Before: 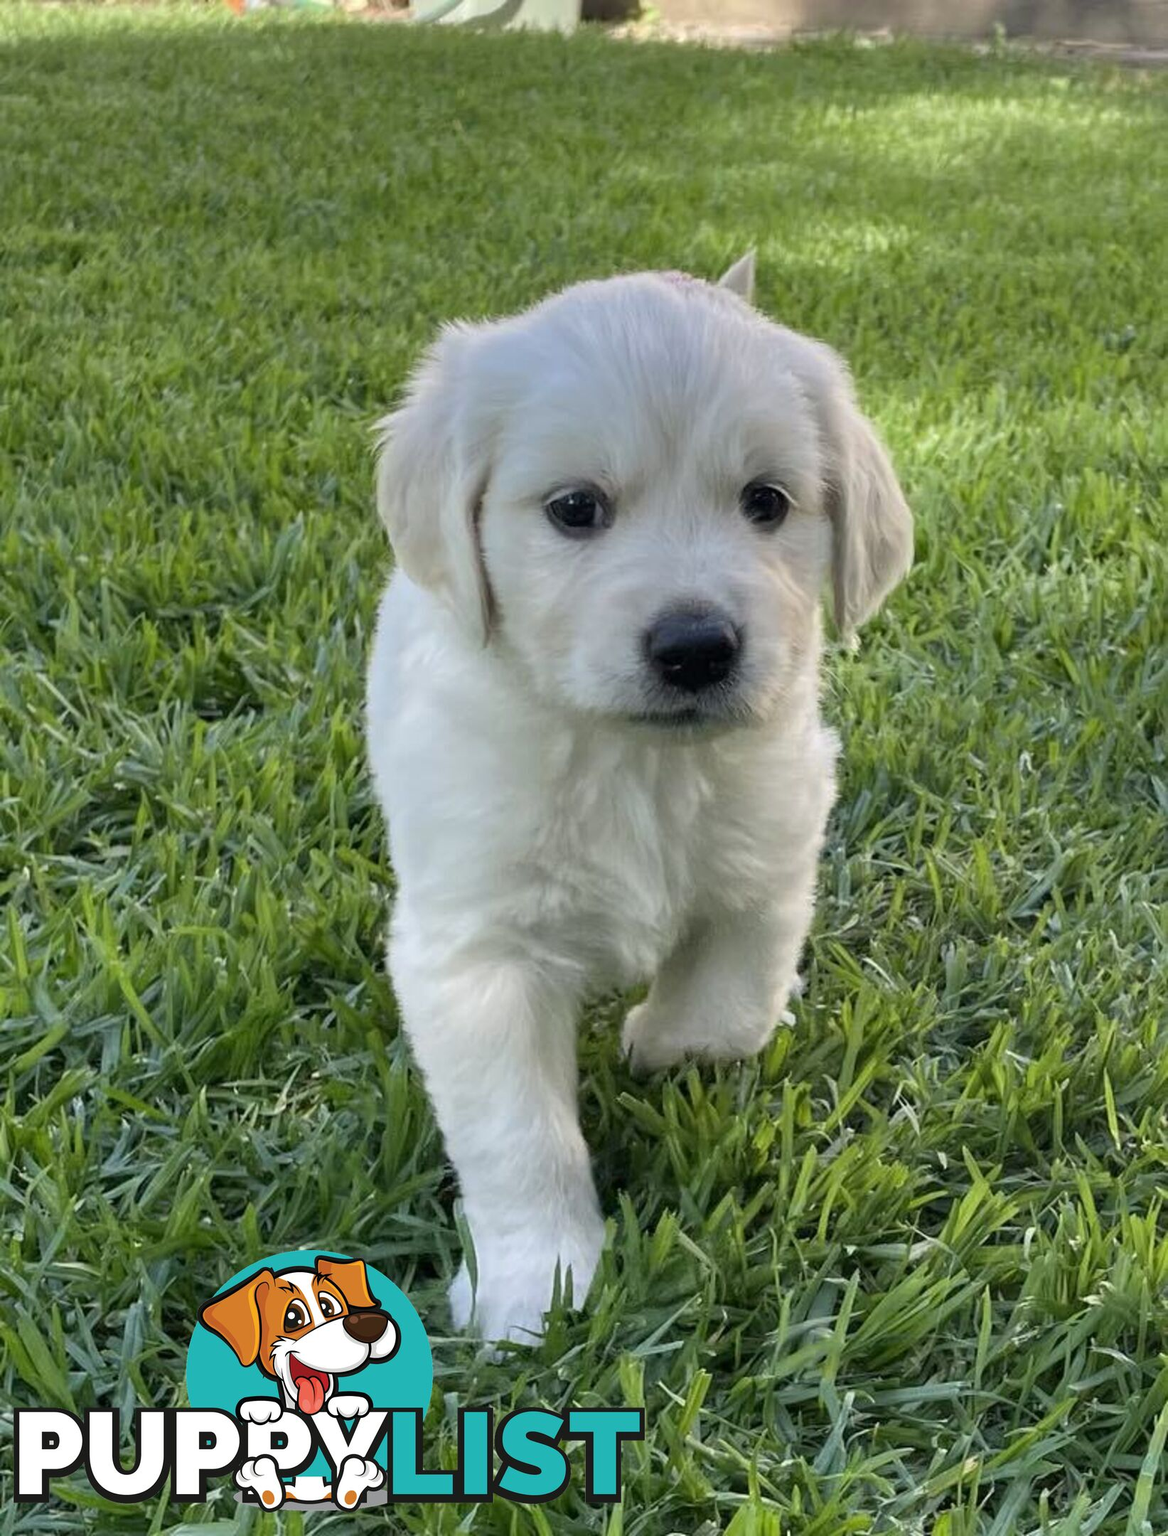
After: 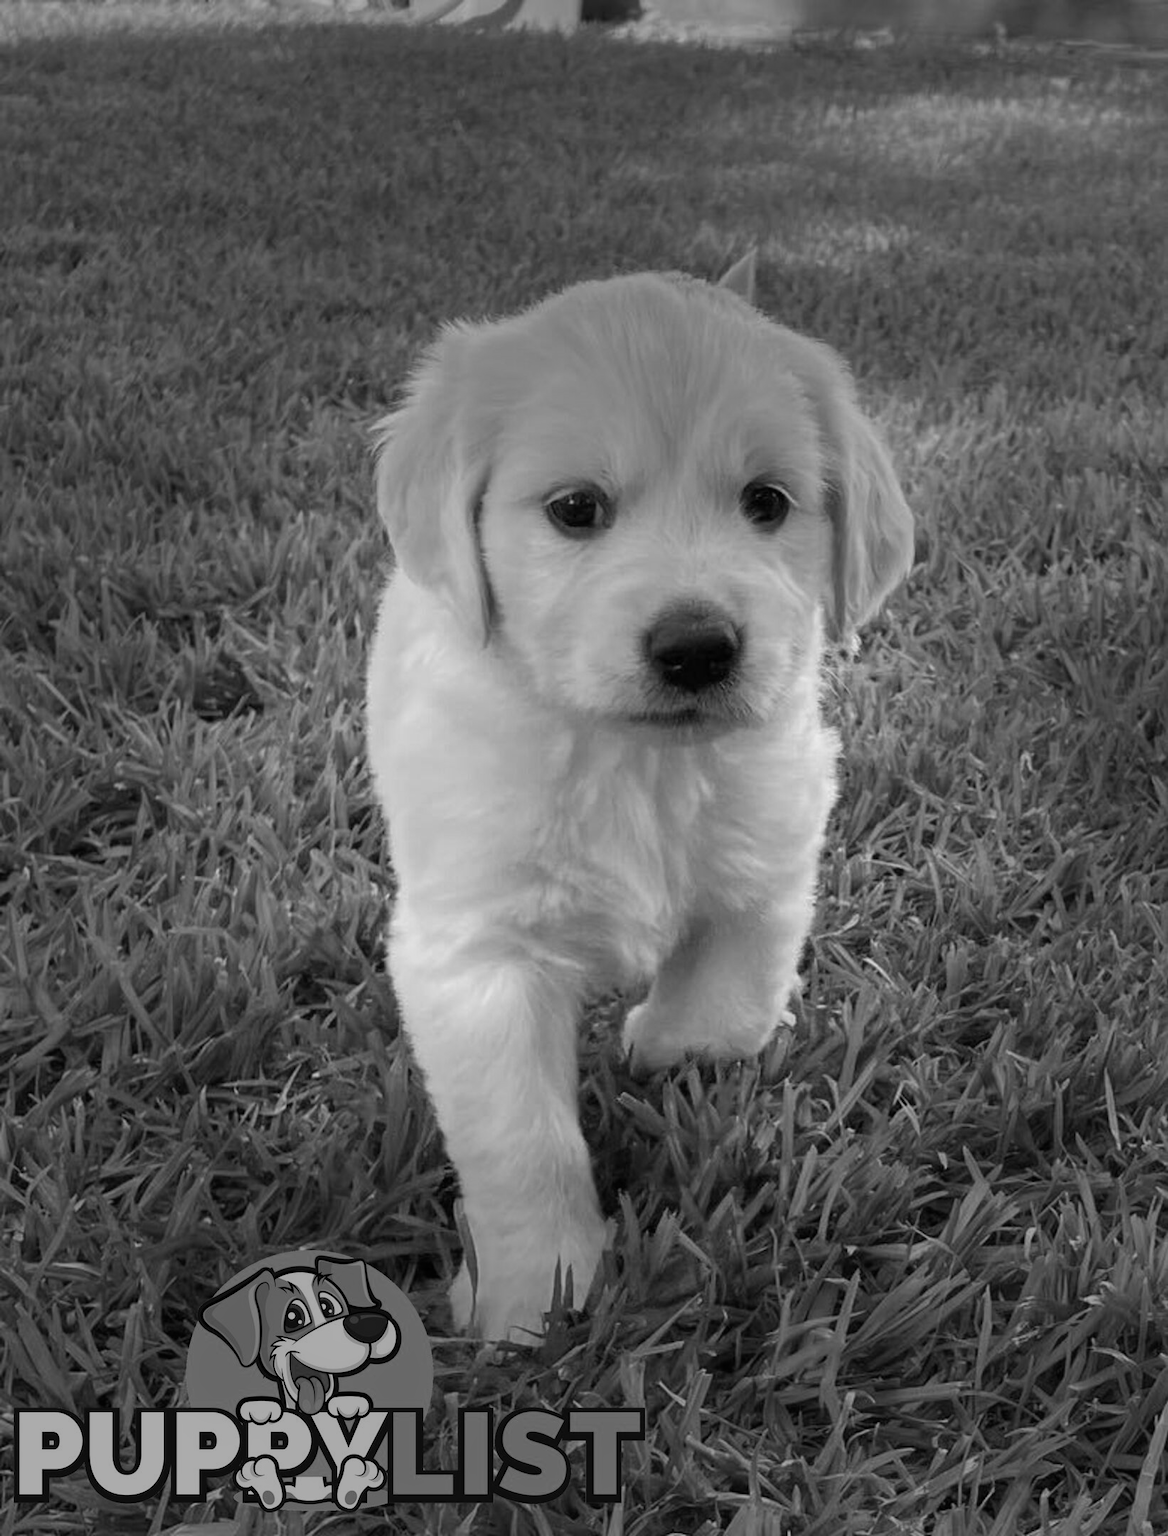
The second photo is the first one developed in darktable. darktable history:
monochrome: a -6.99, b 35.61, size 1.4
vignetting: fall-off start 31.28%, fall-off radius 34.64%, brightness -0.575
